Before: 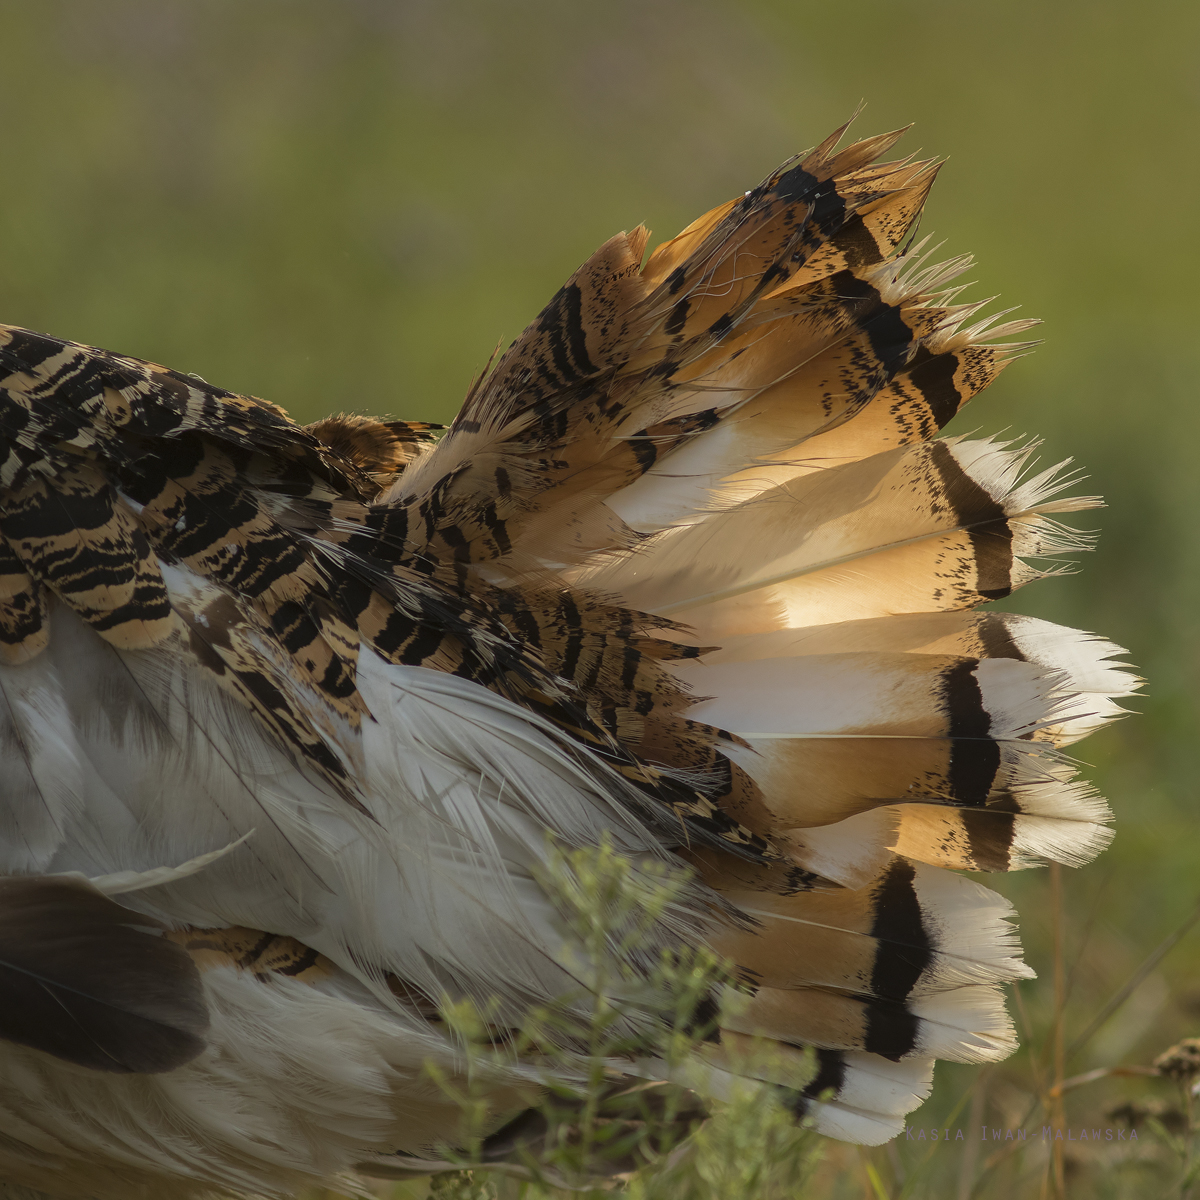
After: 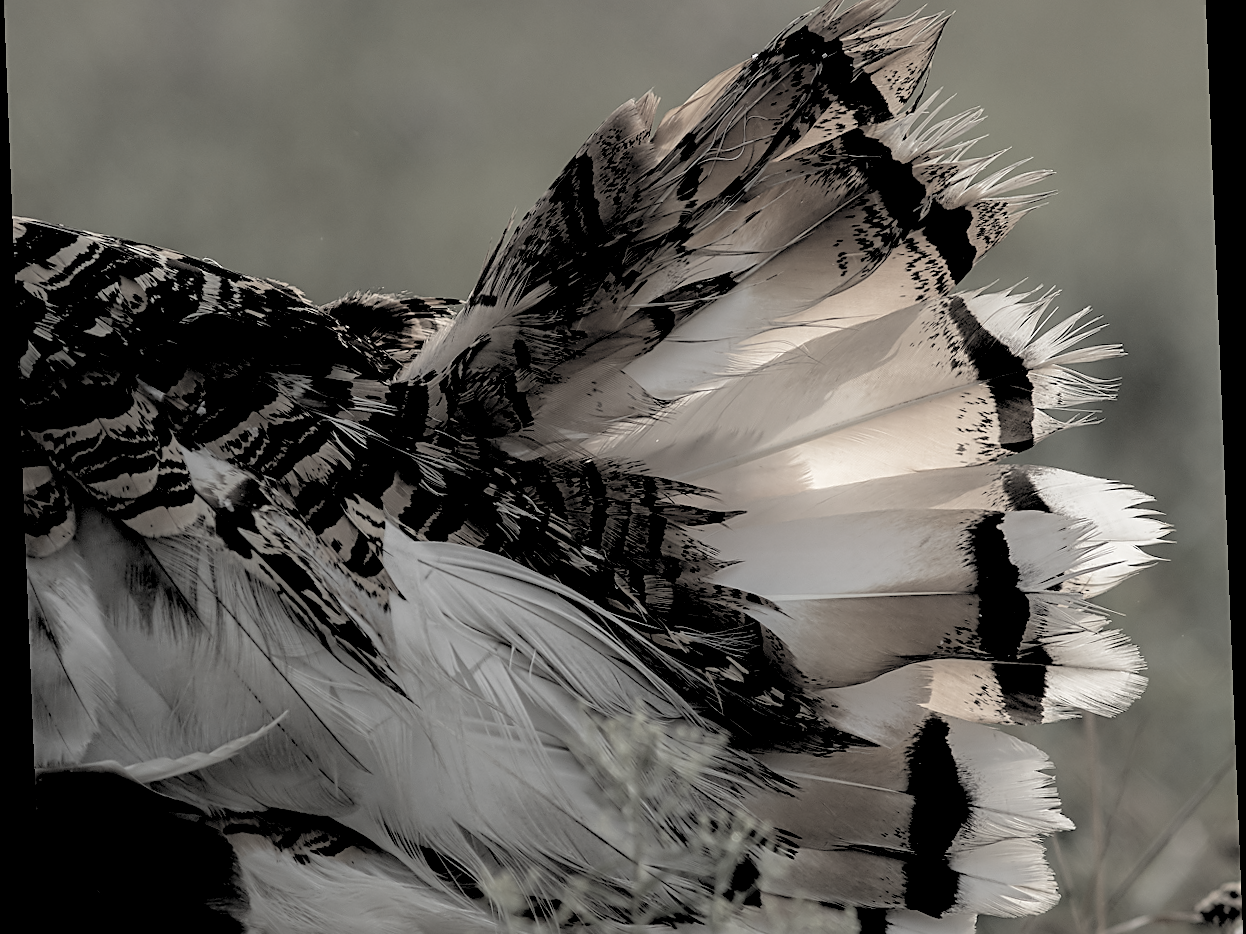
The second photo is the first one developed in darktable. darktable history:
sharpen: on, module defaults
rgb levels: levels [[0.034, 0.472, 0.904], [0, 0.5, 1], [0, 0.5, 1]]
crop and rotate: top 12.5%, bottom 12.5%
tone equalizer: on, module defaults
rotate and perspective: rotation -2.29°, automatic cropping off
contrast brightness saturation: brightness 0.18, saturation -0.5
color zones: curves: ch0 [(0, 0.613) (0.01, 0.613) (0.245, 0.448) (0.498, 0.529) (0.642, 0.665) (0.879, 0.777) (0.99, 0.613)]; ch1 [(0, 0.035) (0.121, 0.189) (0.259, 0.197) (0.415, 0.061) (0.589, 0.022) (0.732, 0.022) (0.857, 0.026) (0.991, 0.053)]
